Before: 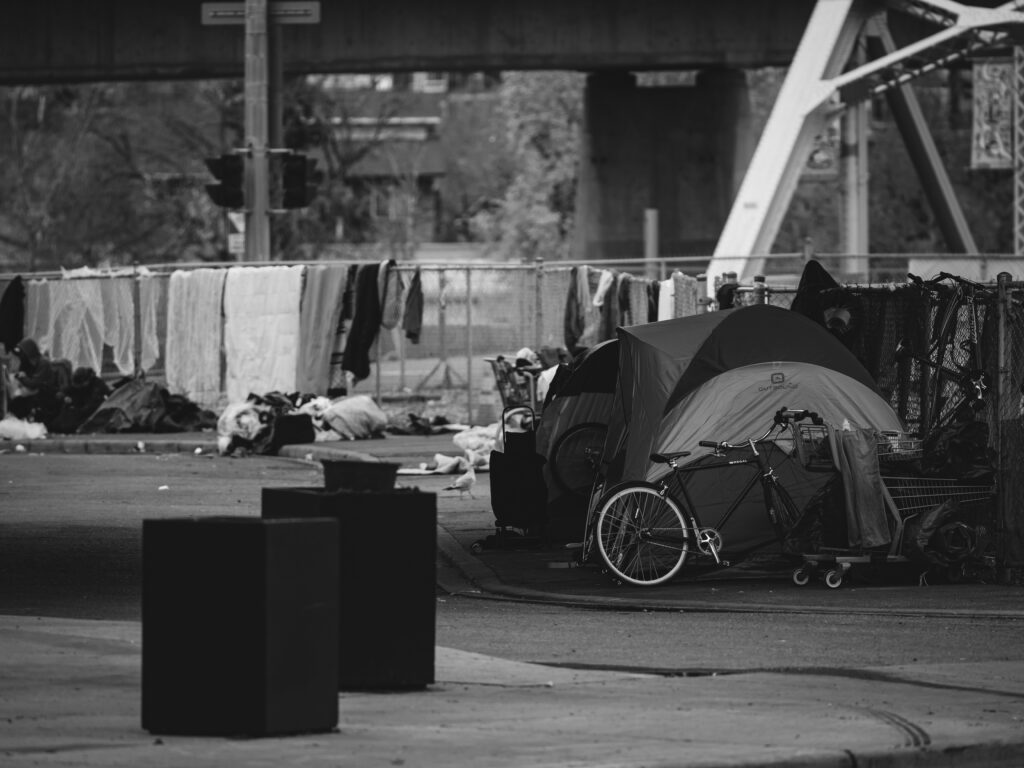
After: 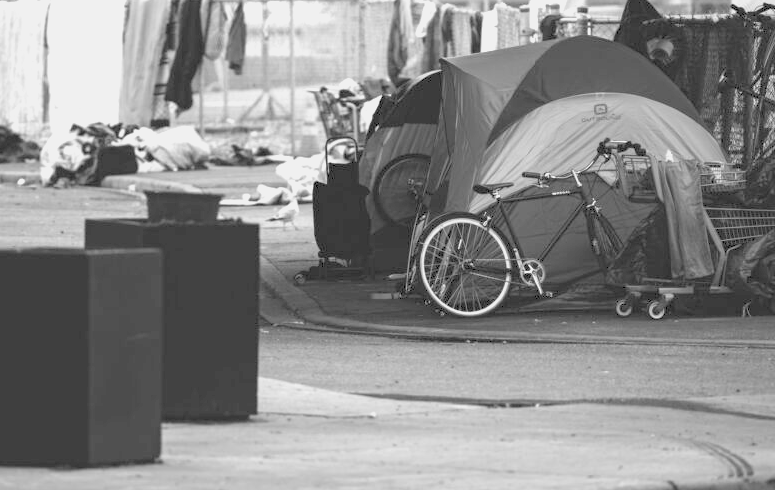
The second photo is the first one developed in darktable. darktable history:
rgb levels: levels [[0.027, 0.429, 0.996], [0, 0.5, 1], [0, 0.5, 1]]
lowpass: radius 0.1, contrast 0.85, saturation 1.1, unbound 0
crop and rotate: left 17.299%, top 35.115%, right 7.015%, bottom 1.024%
color correction: saturation 1.11
exposure: black level correction -0.002, exposure 1.35 EV, compensate highlight preservation false
